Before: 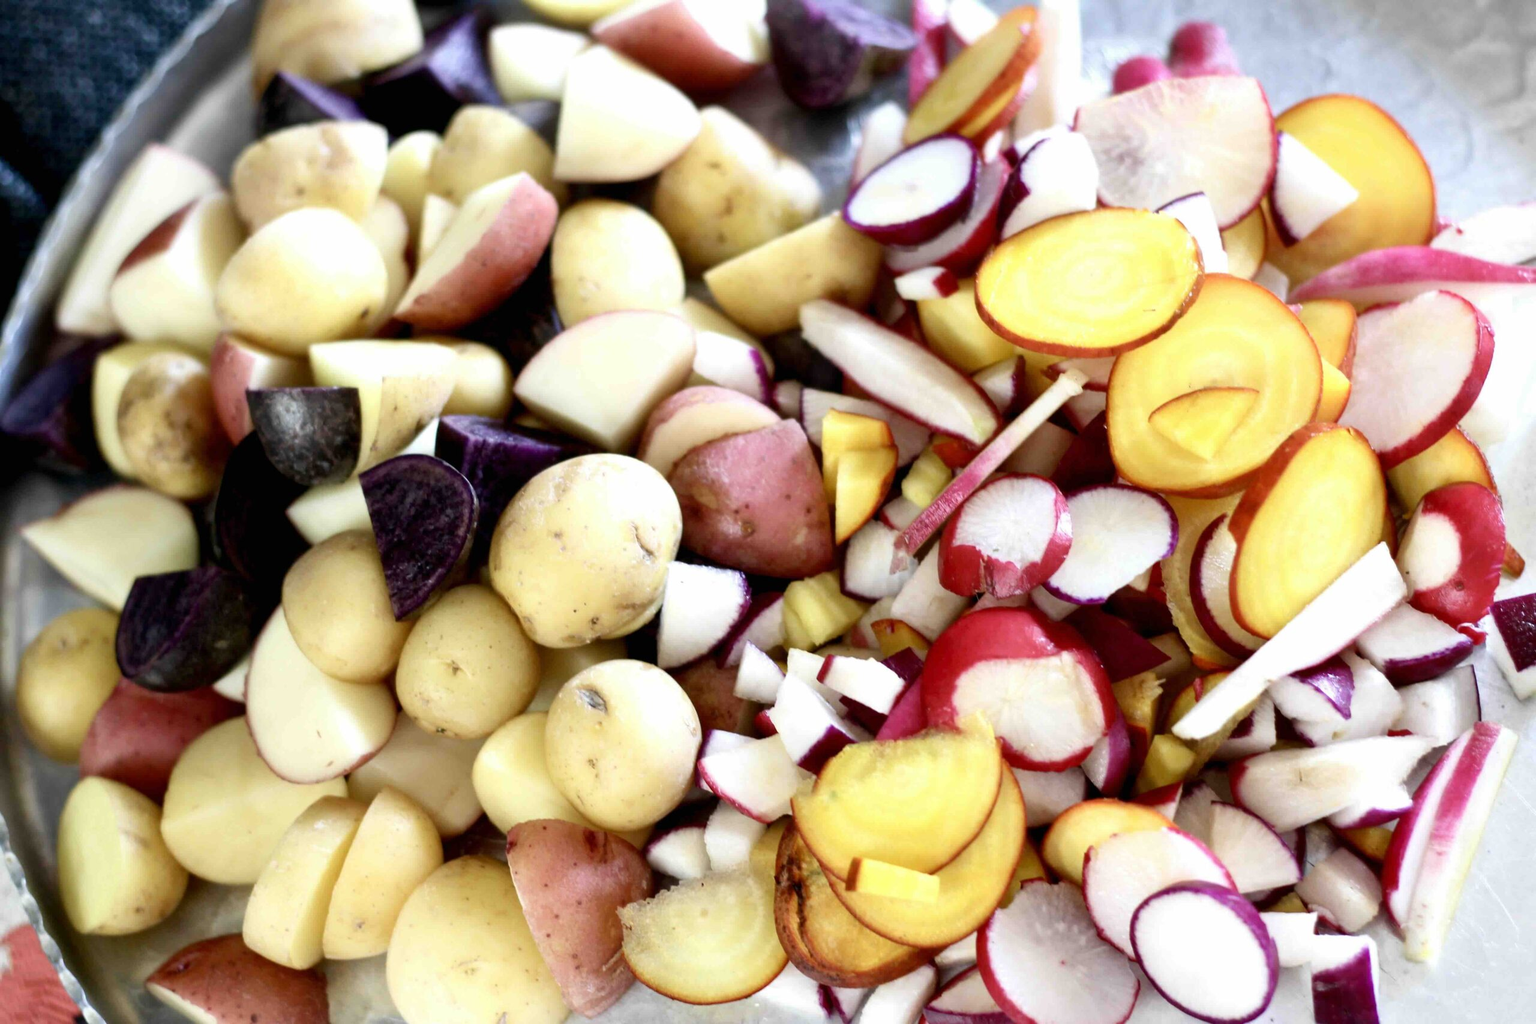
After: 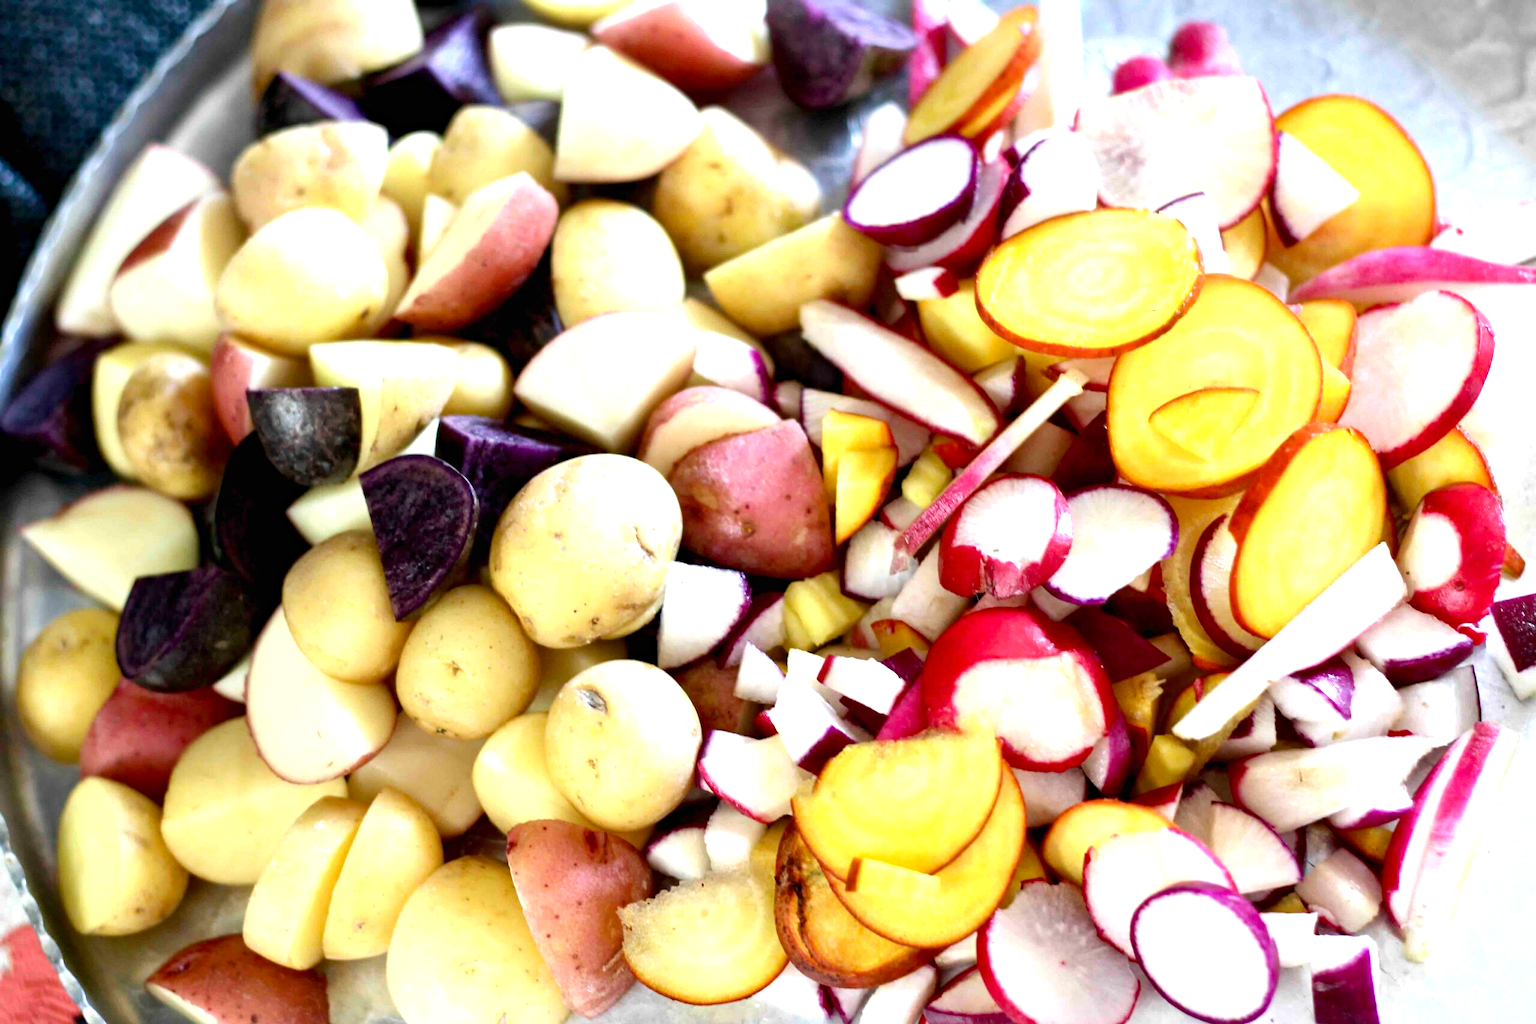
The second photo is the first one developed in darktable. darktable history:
exposure: exposure 0.515 EV, compensate highlight preservation false
haze removal: compatibility mode true, adaptive false
